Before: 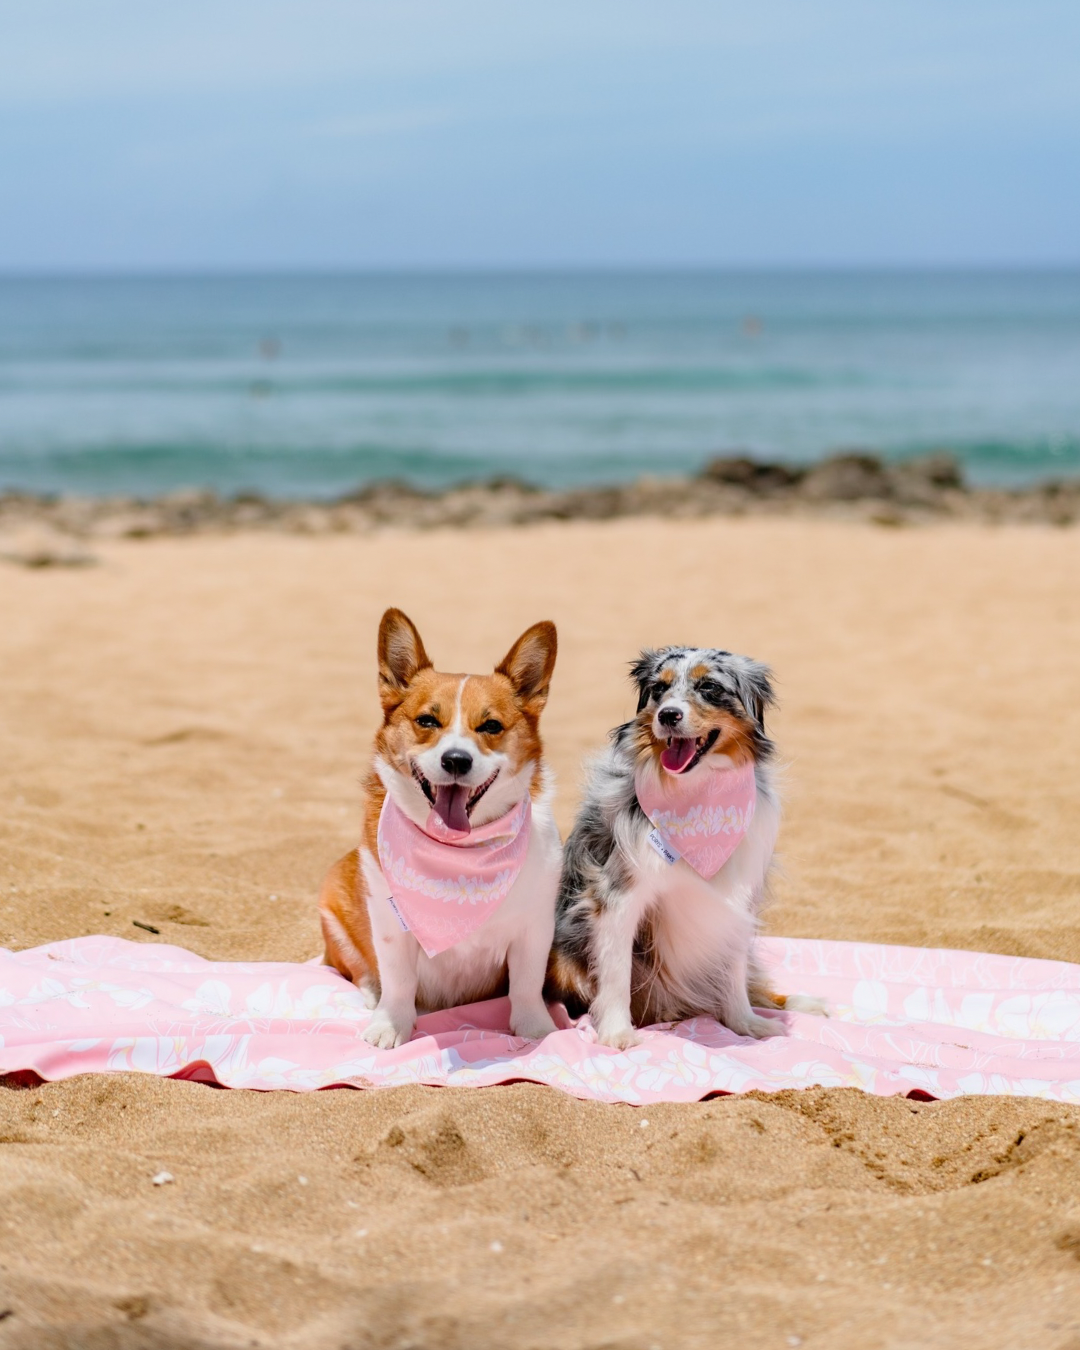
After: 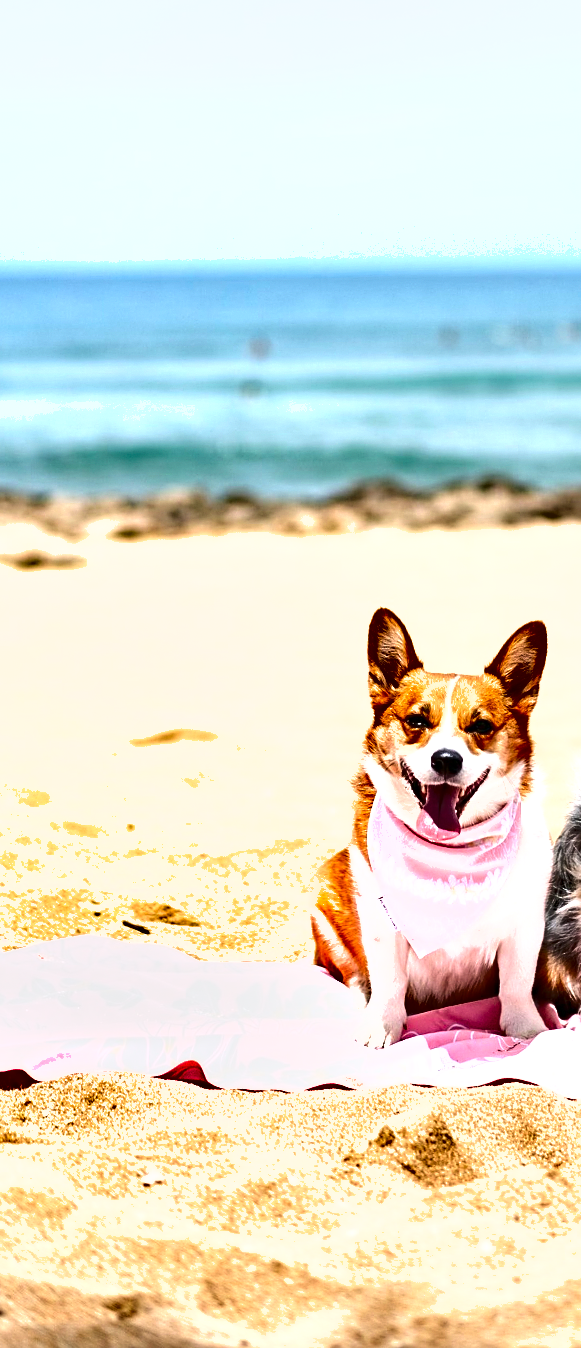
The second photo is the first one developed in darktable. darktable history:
exposure: black level correction 0, exposure 1.2 EV, compensate highlight preservation false
shadows and highlights: soften with gaussian
crop: left 0.961%, right 45.216%, bottom 0.083%
sharpen: on, module defaults
